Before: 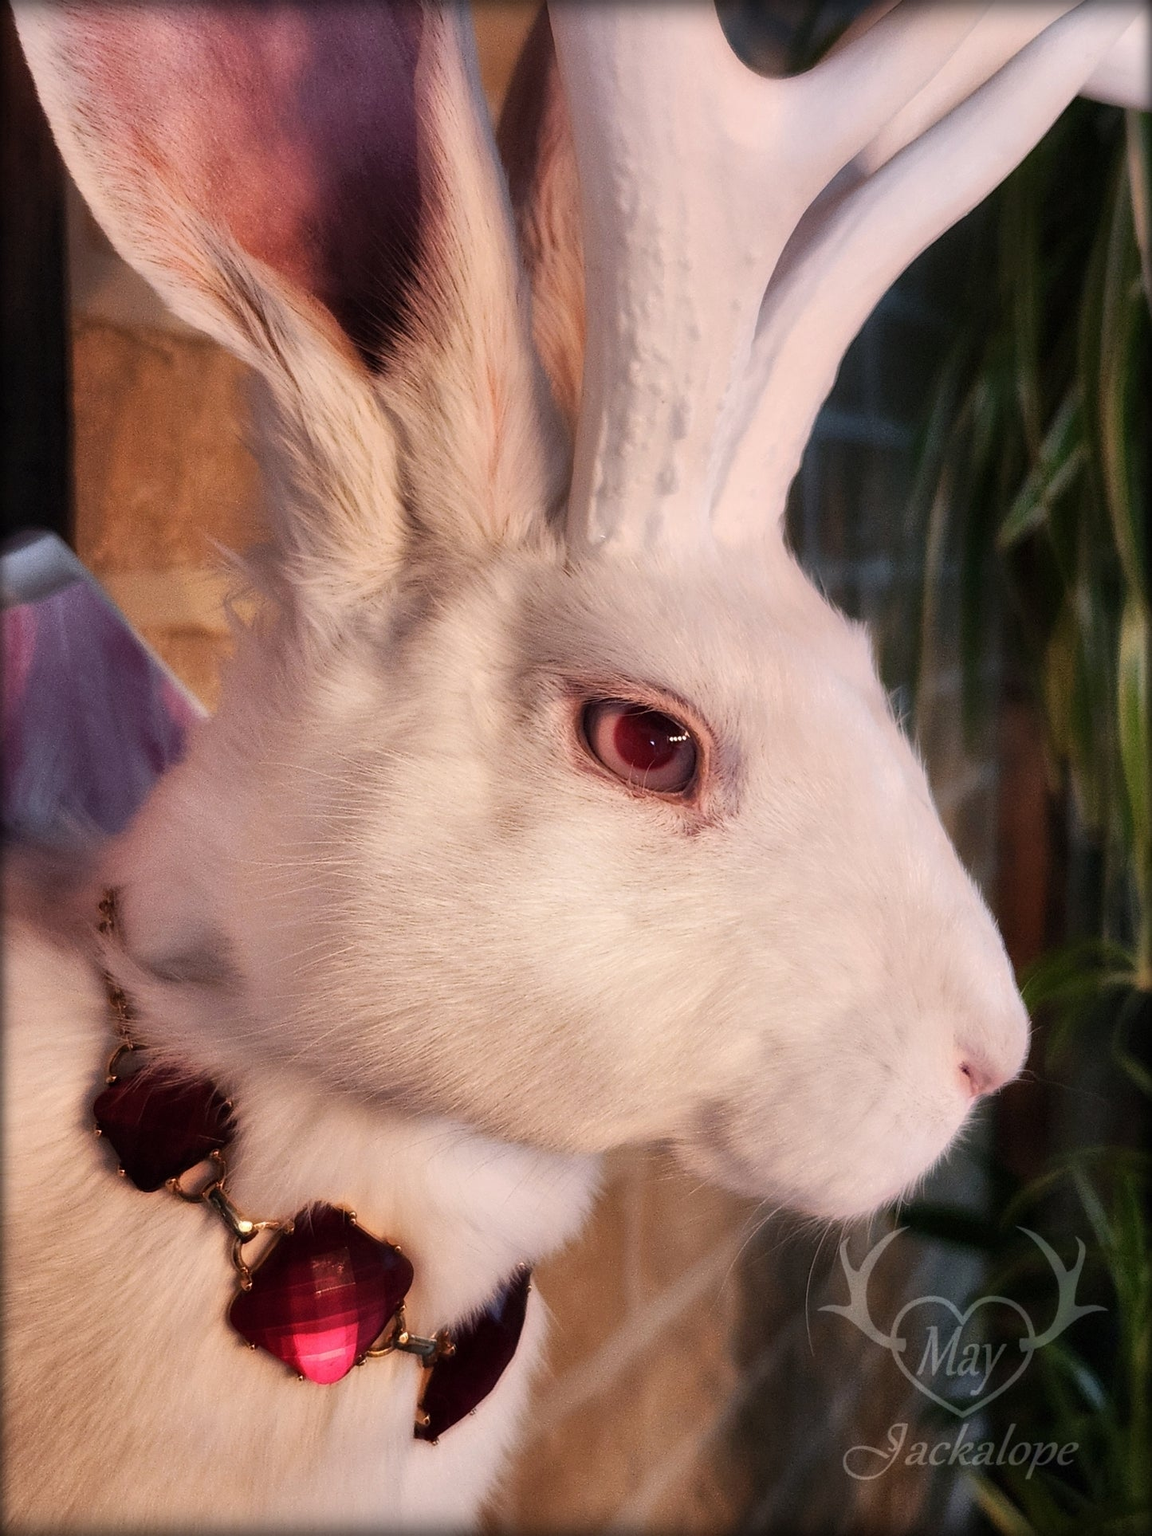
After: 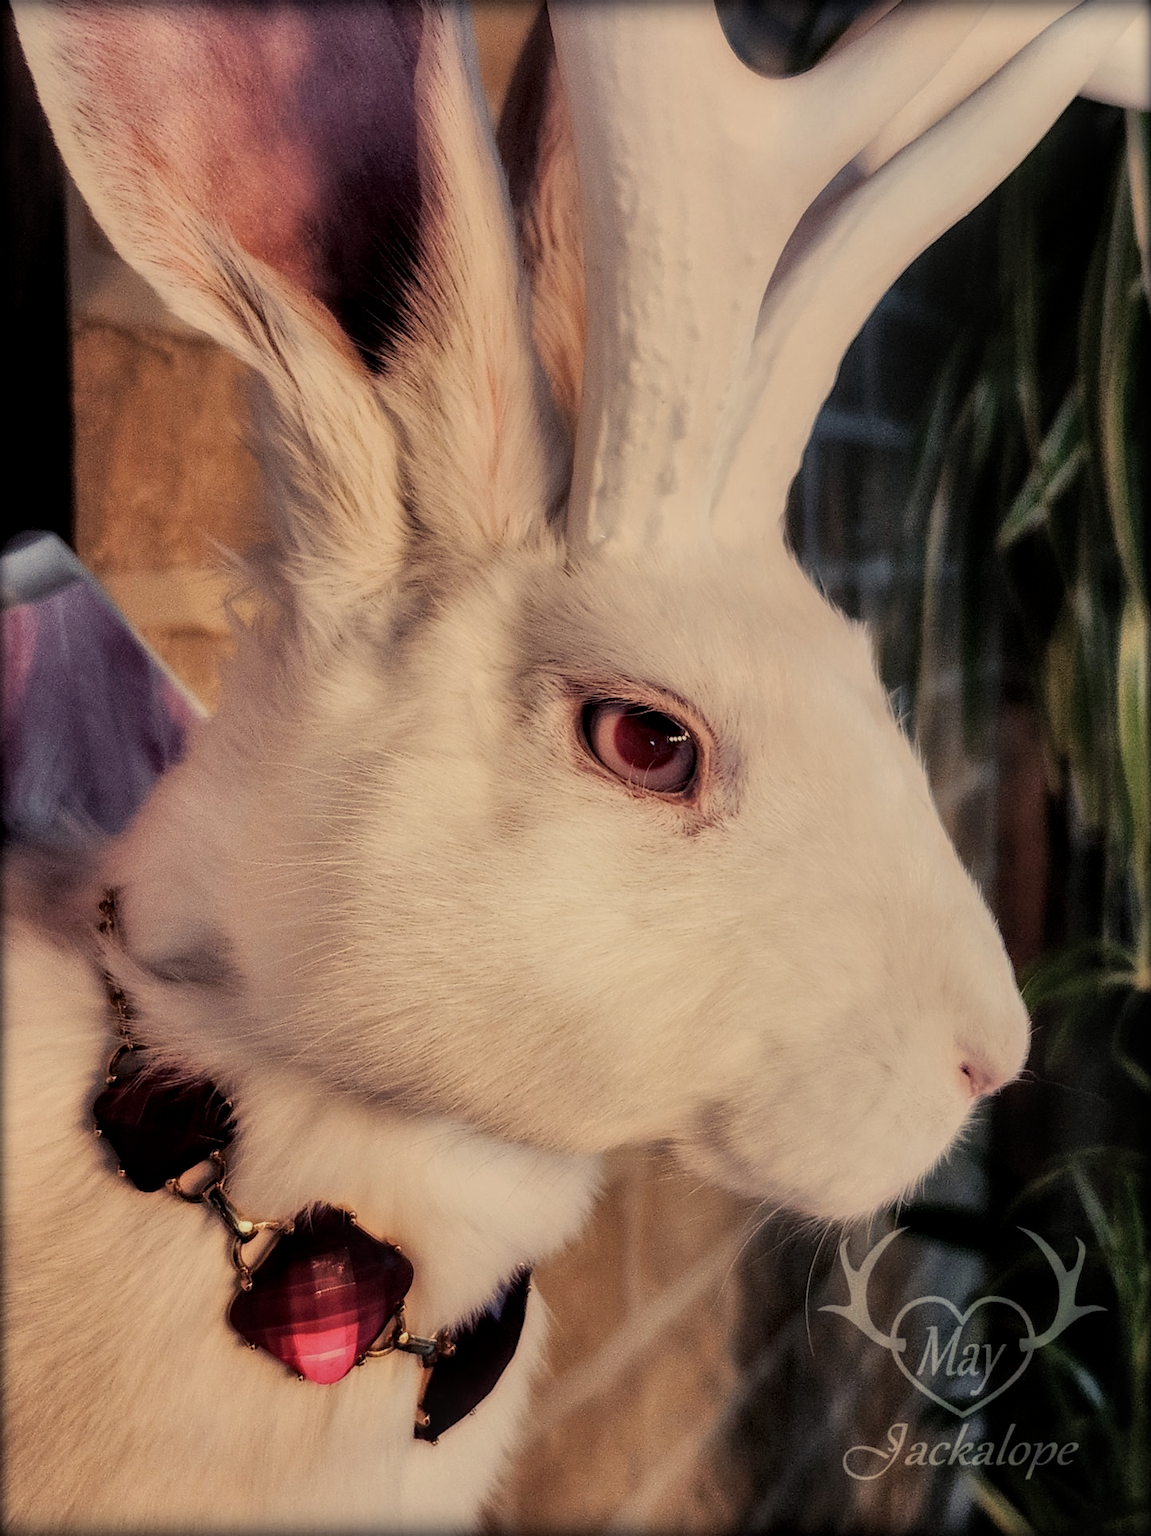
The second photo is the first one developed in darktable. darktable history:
color balance rgb: shadows lift › chroma 2%, shadows lift › hue 263°, highlights gain › chroma 8%, highlights gain › hue 84°, linear chroma grading › global chroma -15%, saturation formula JzAzBz (2021)
filmic rgb: black relative exposure -7.65 EV, white relative exposure 4.56 EV, hardness 3.61
local contrast: detail 130%
